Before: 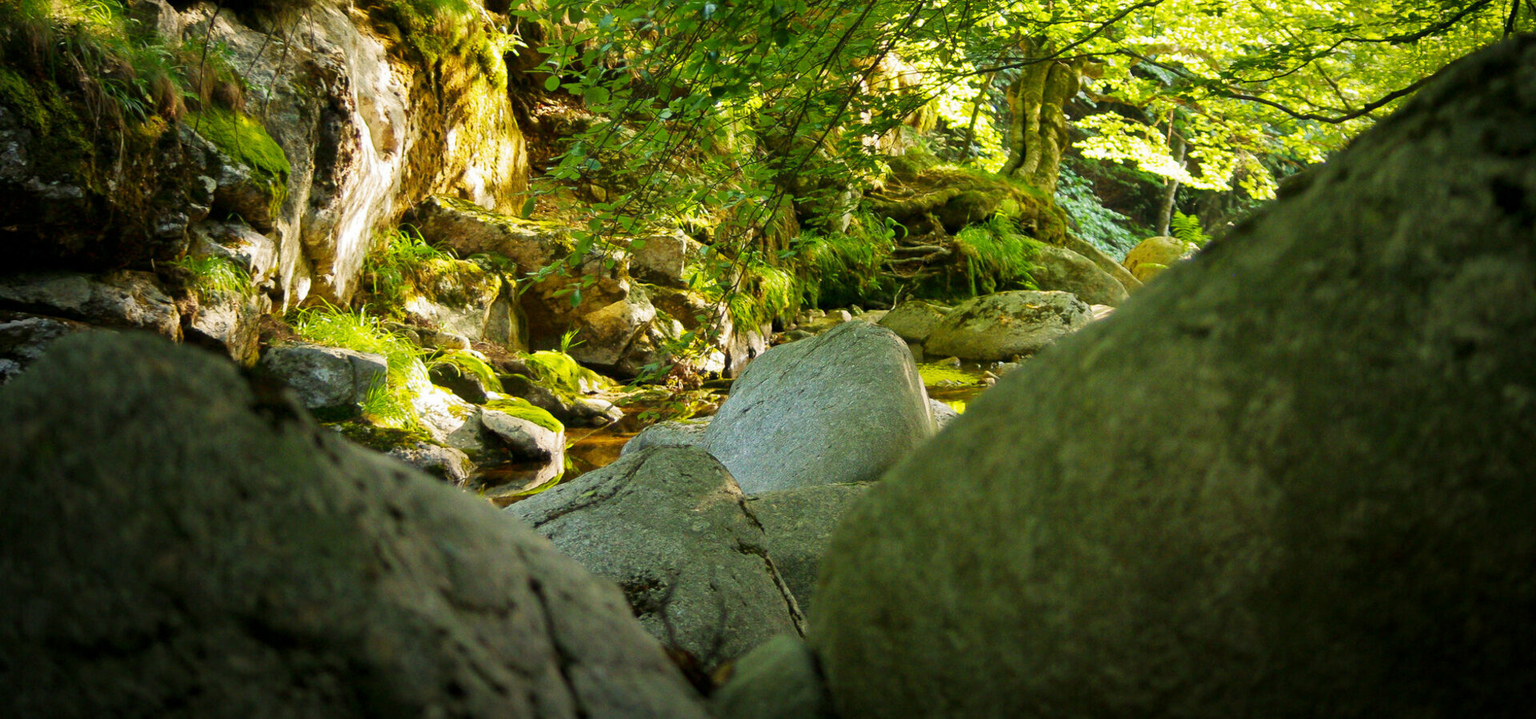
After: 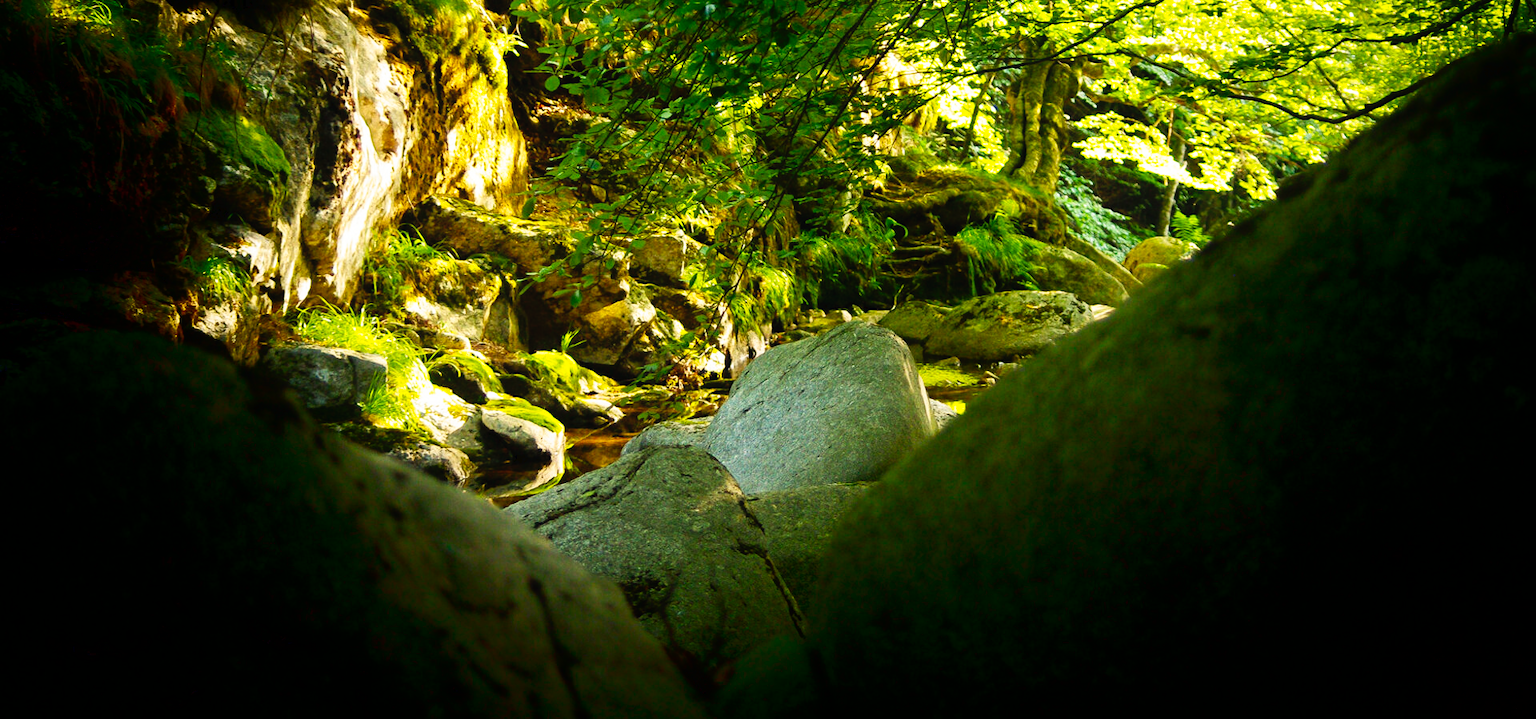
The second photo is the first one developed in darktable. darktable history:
tone curve: curves: ch0 [(0, 0) (0.003, 0.023) (0.011, 0.024) (0.025, 0.028) (0.044, 0.035) (0.069, 0.043) (0.1, 0.052) (0.136, 0.063) (0.177, 0.094) (0.224, 0.145) (0.277, 0.209) (0.335, 0.281) (0.399, 0.364) (0.468, 0.453) (0.543, 0.553) (0.623, 0.66) (0.709, 0.767) (0.801, 0.88) (0.898, 0.968) (1, 1)], preserve colors none
rgb curve: curves: ch2 [(0, 0) (0.567, 0.512) (1, 1)], mode RGB, independent channels
shadows and highlights: shadows -88.03, highlights -35.45, shadows color adjustment 99.15%, highlights color adjustment 0%, soften with gaussian
